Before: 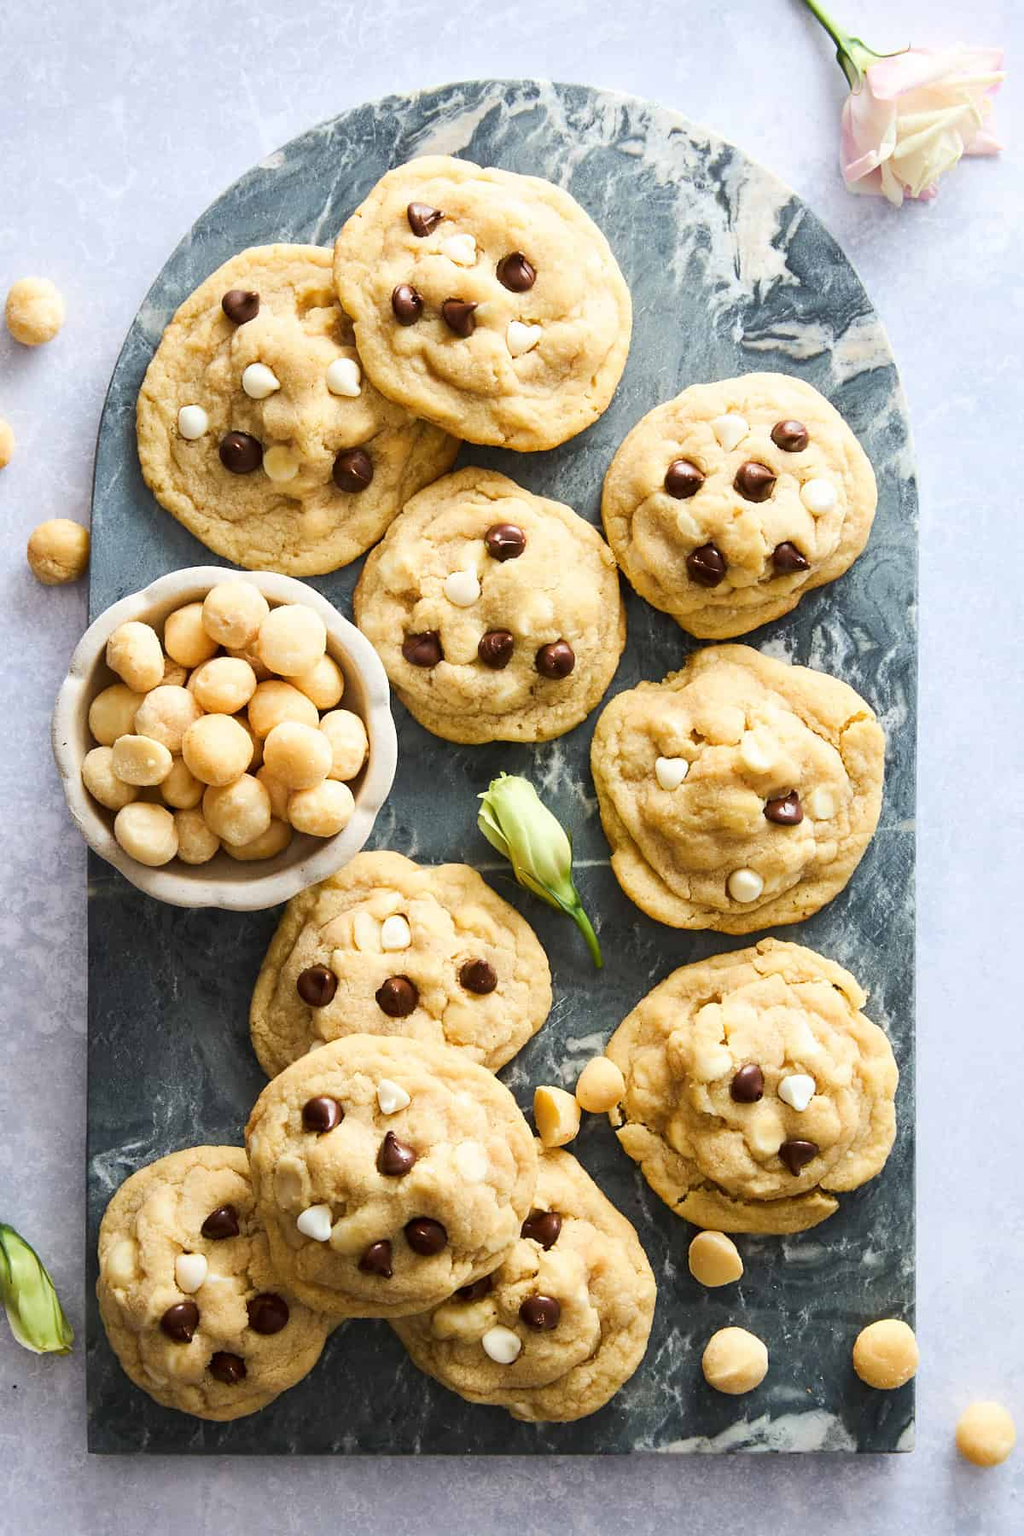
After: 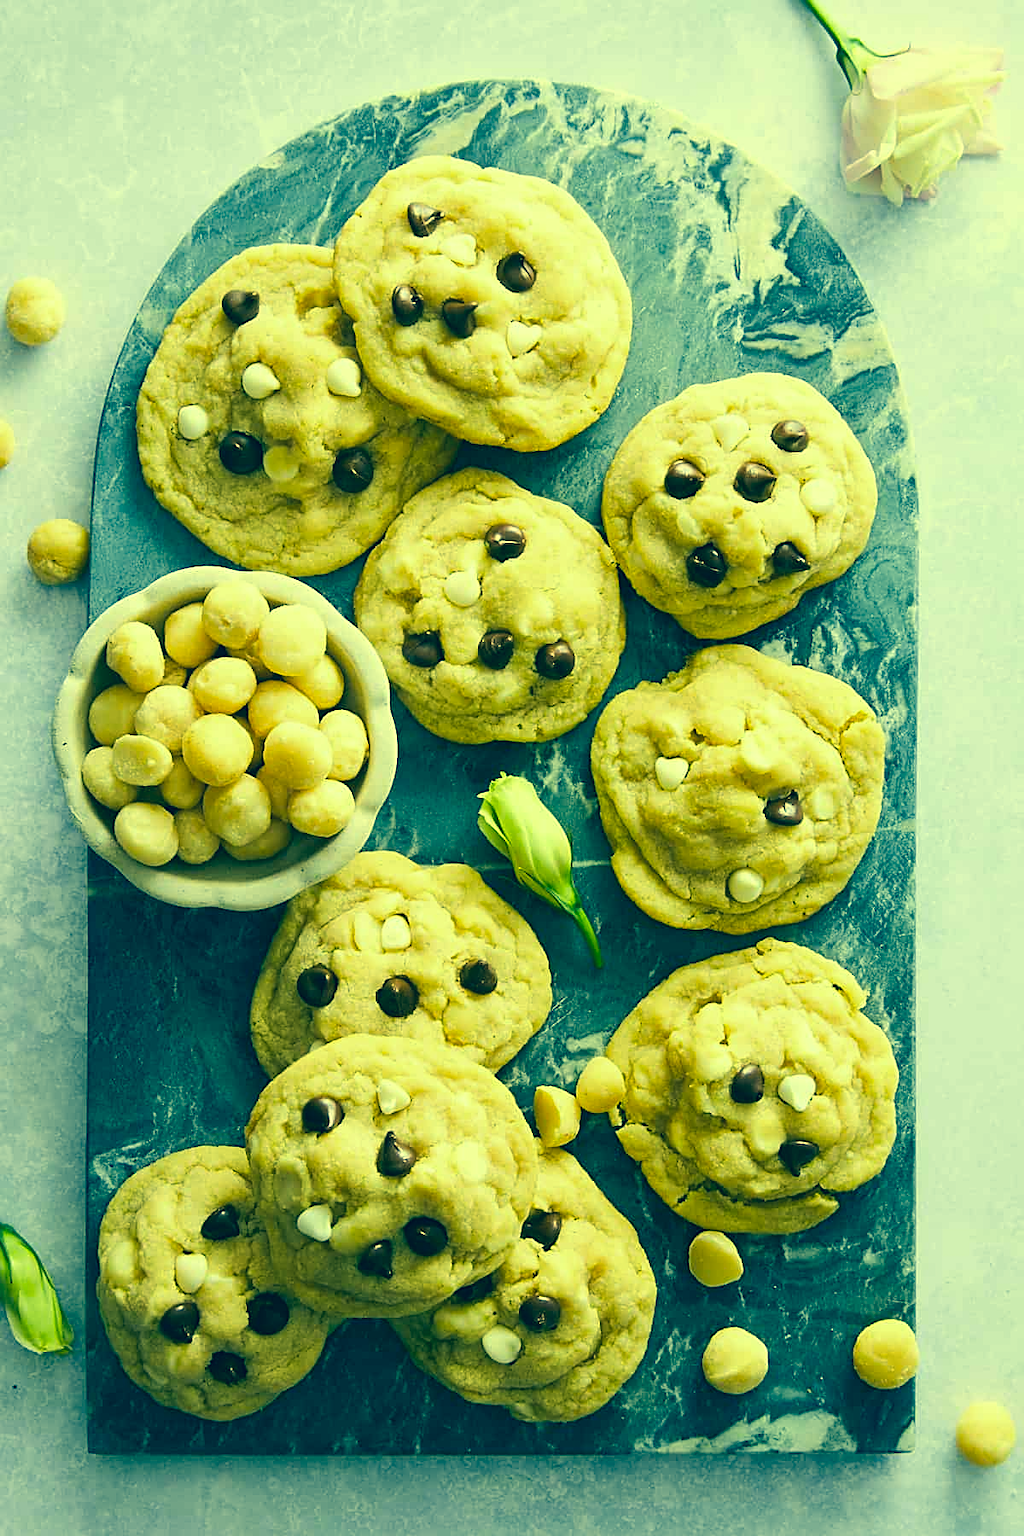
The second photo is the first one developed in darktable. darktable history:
color correction: highlights a* -15.58, highlights b* 40, shadows a* -40, shadows b* -26.18
sharpen: on, module defaults
